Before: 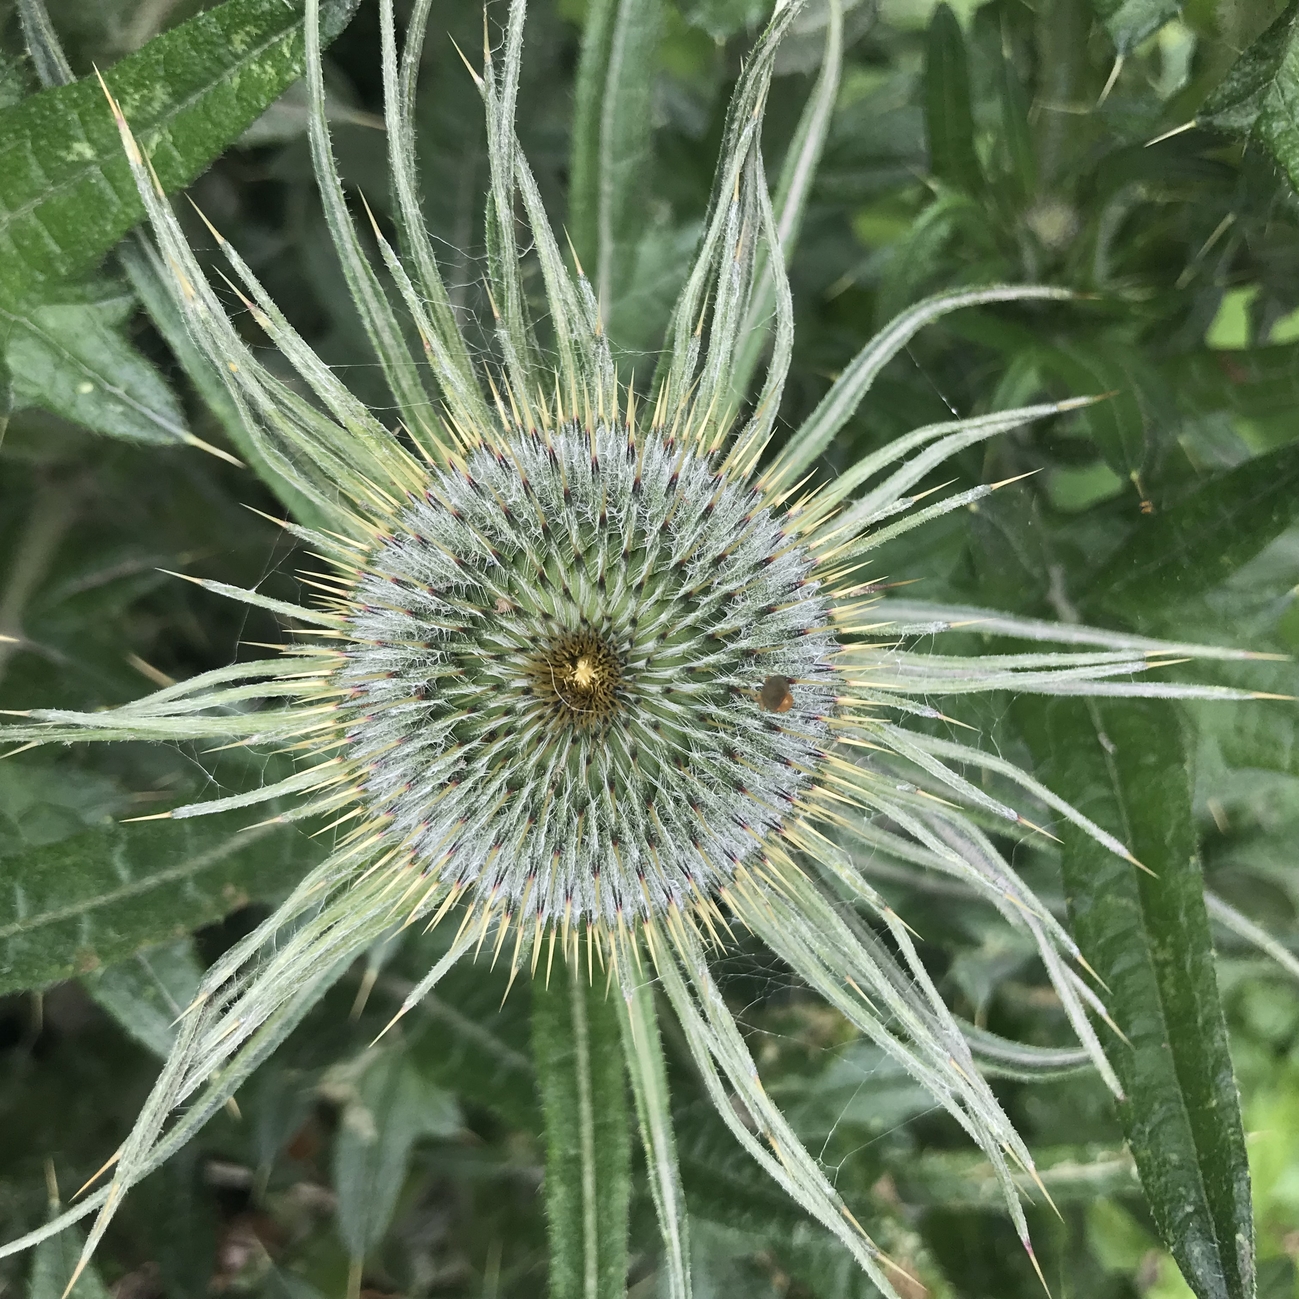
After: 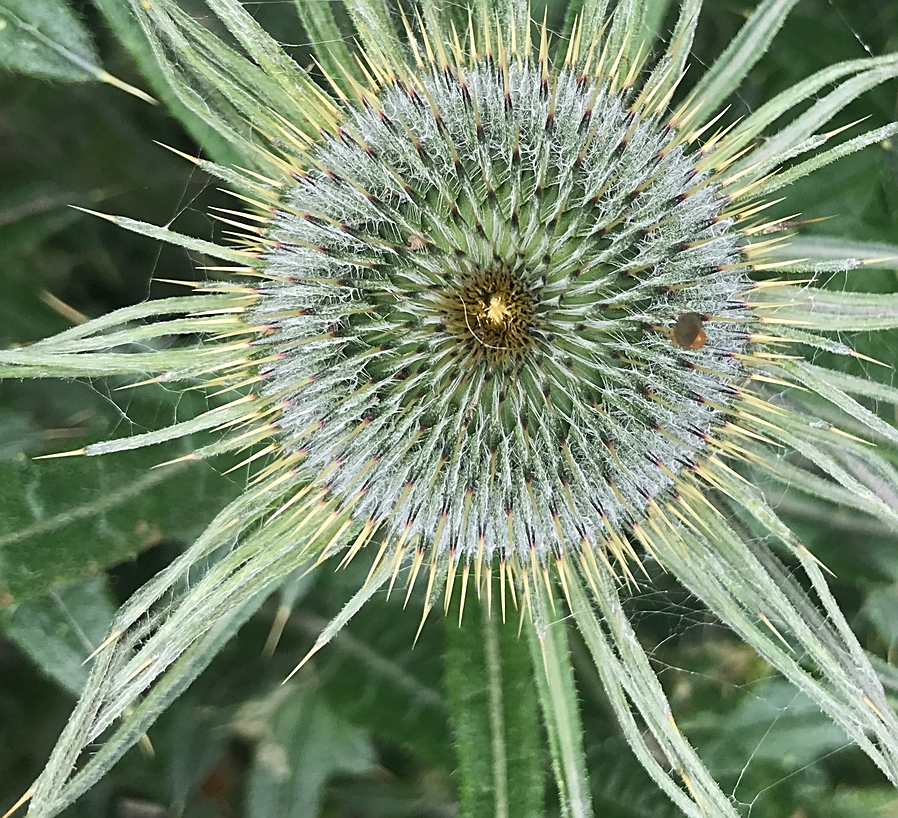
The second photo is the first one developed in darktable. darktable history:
crop: left 6.702%, top 27.981%, right 24.166%, bottom 9.04%
sharpen: on, module defaults
